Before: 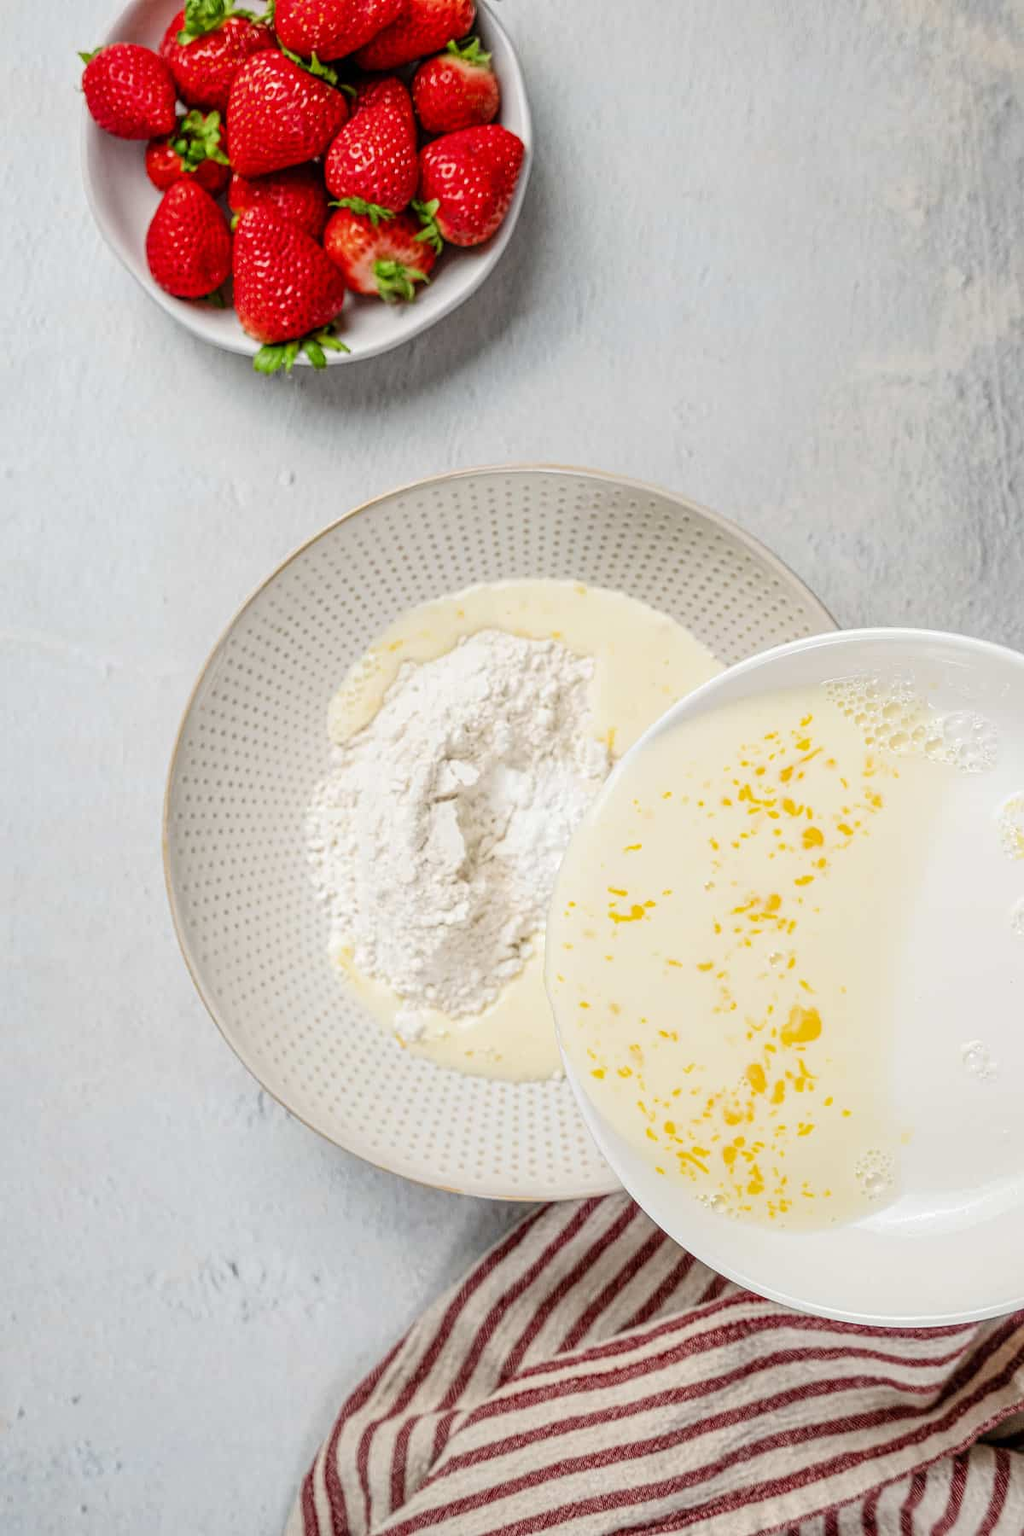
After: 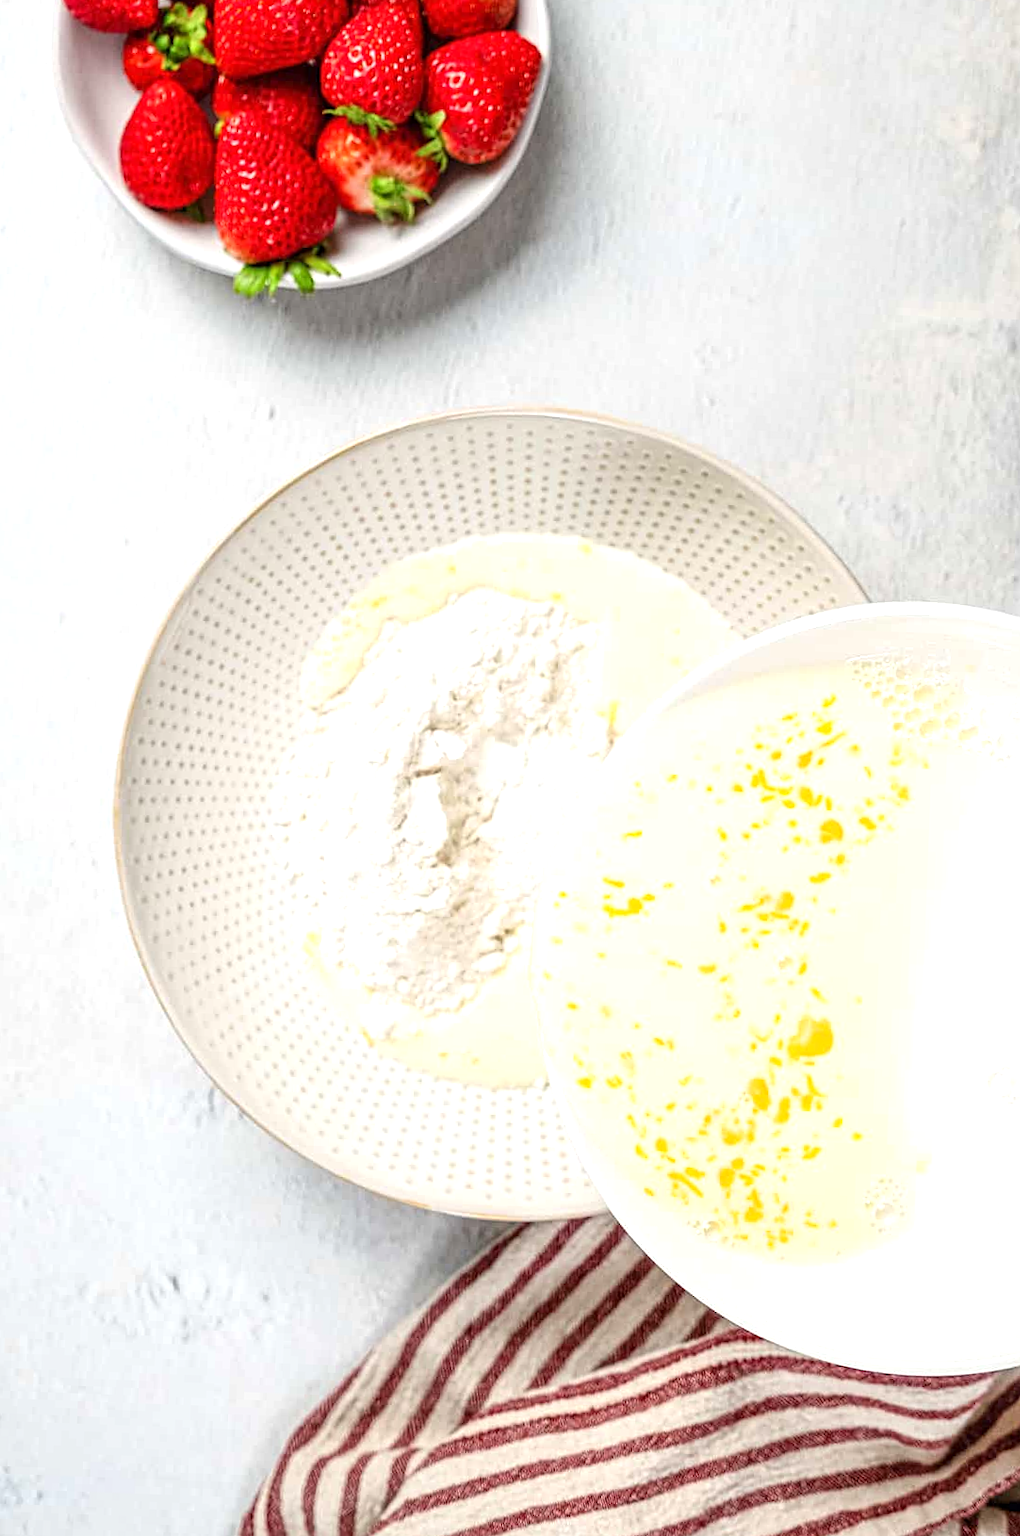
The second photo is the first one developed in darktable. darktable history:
crop and rotate: angle -2.14°, left 3.145%, top 3.884%, right 1.572%, bottom 0.496%
exposure: exposure 0.608 EV, compensate highlight preservation false
sharpen: amount 0.218
